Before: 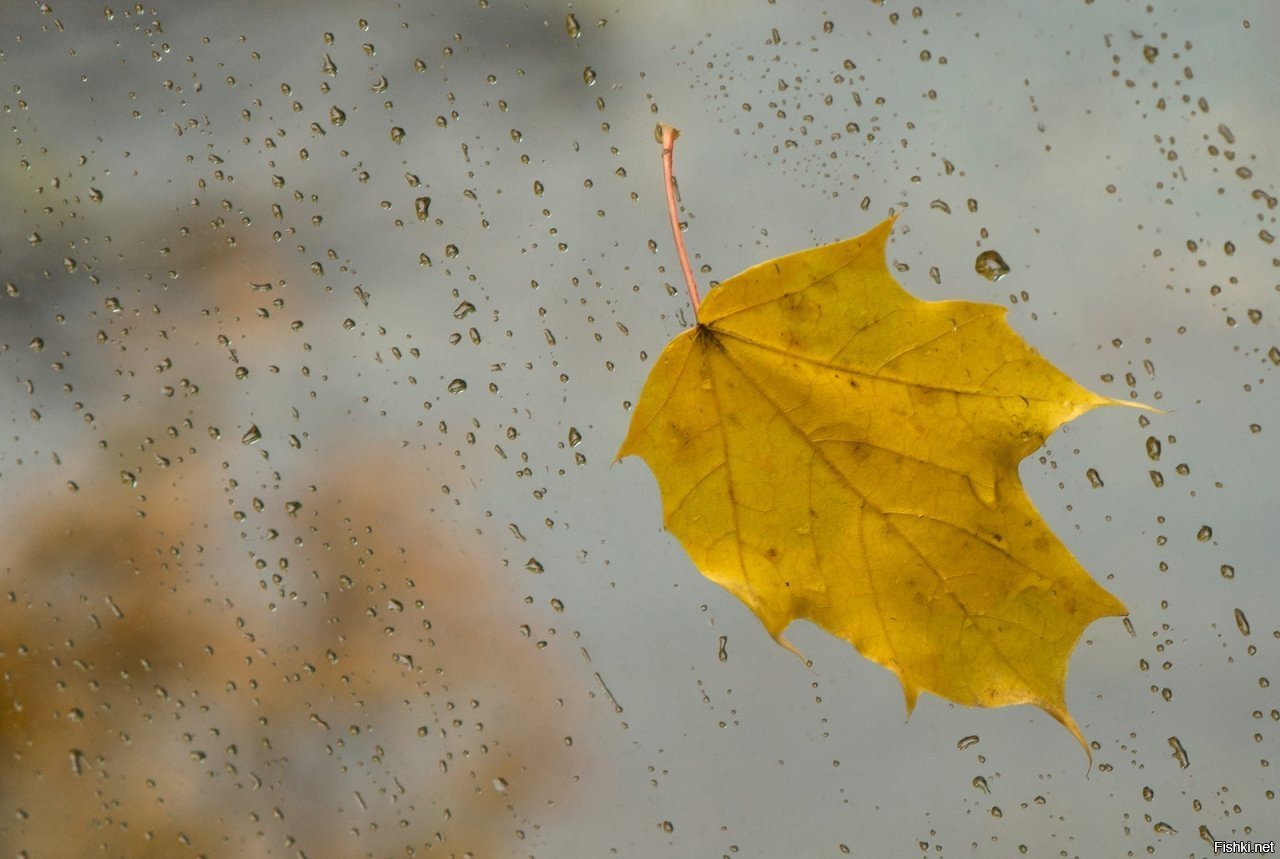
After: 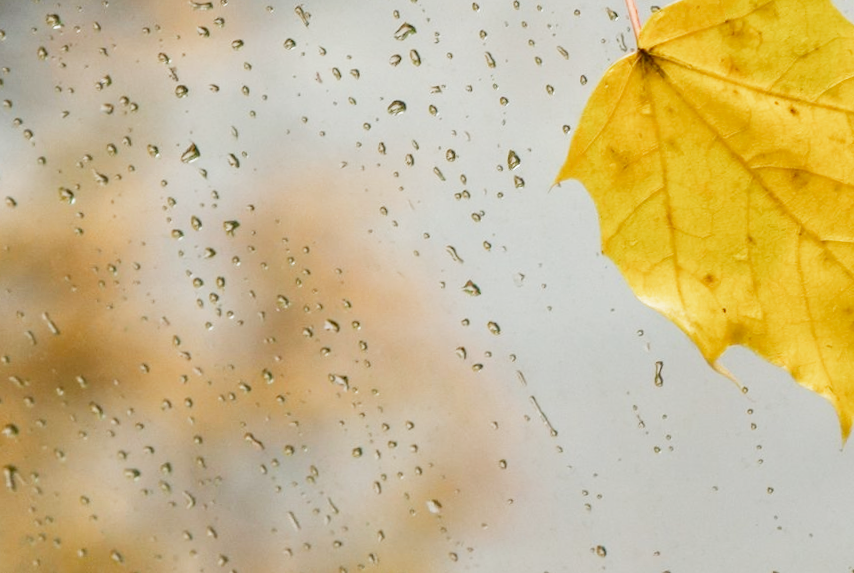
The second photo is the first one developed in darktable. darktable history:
filmic rgb: middle gray luminance 9.23%, black relative exposure -10.55 EV, white relative exposure 3.45 EV, threshold 6 EV, target black luminance 0%, hardness 5.98, latitude 59.69%, contrast 1.087, highlights saturation mix 5%, shadows ↔ highlights balance 29.23%, add noise in highlights 0, preserve chrominance no, color science v3 (2019), use custom middle-gray values true, iterations of high-quality reconstruction 0, contrast in highlights soft, enable highlight reconstruction true
crop and rotate: angle -0.82°, left 3.85%, top 31.828%, right 27.992%
